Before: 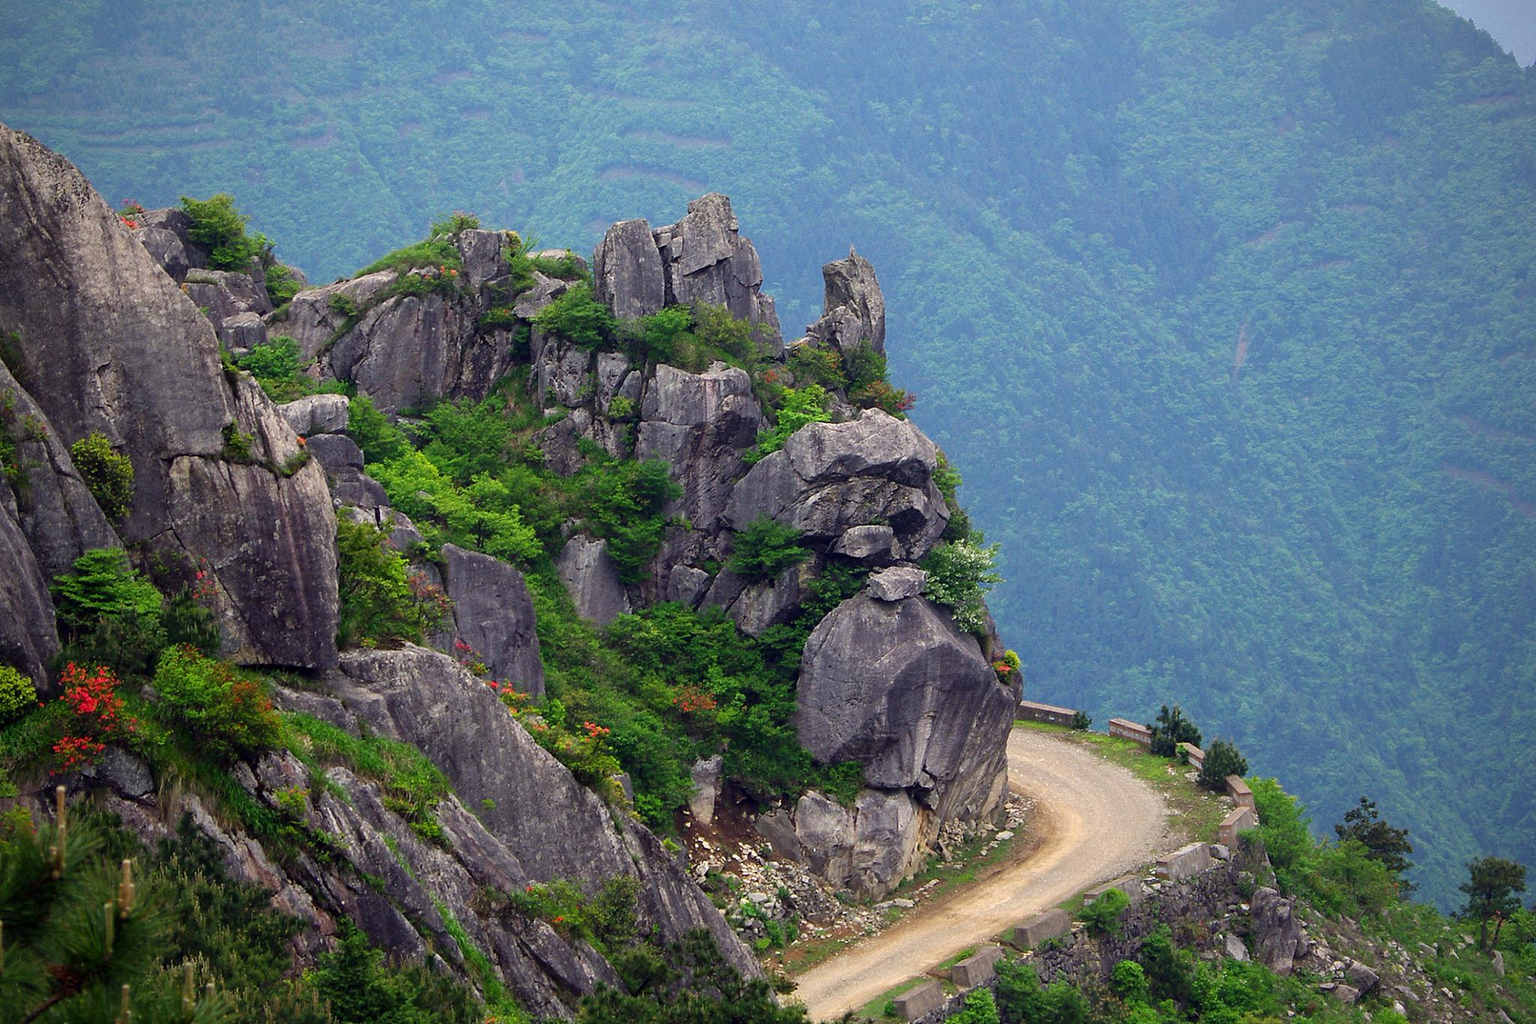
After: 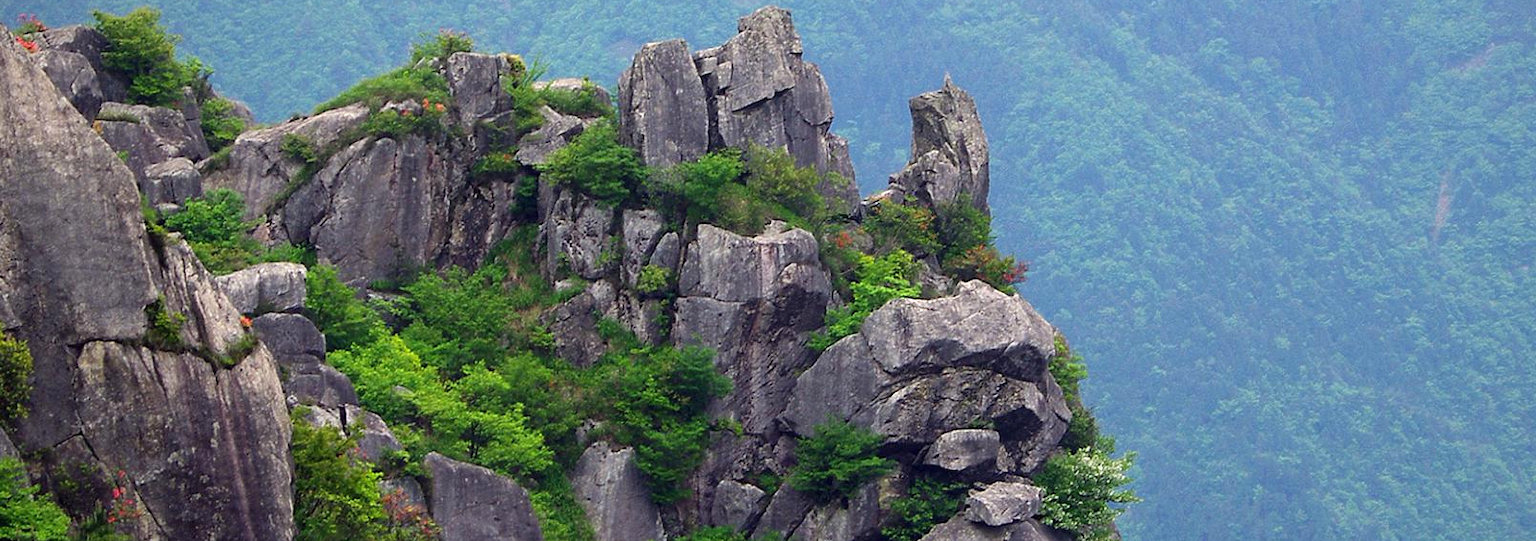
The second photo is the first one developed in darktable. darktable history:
crop: left 7.036%, top 18.398%, right 14.379%, bottom 40.043%
exposure: exposure 0.2 EV, compensate highlight preservation false
